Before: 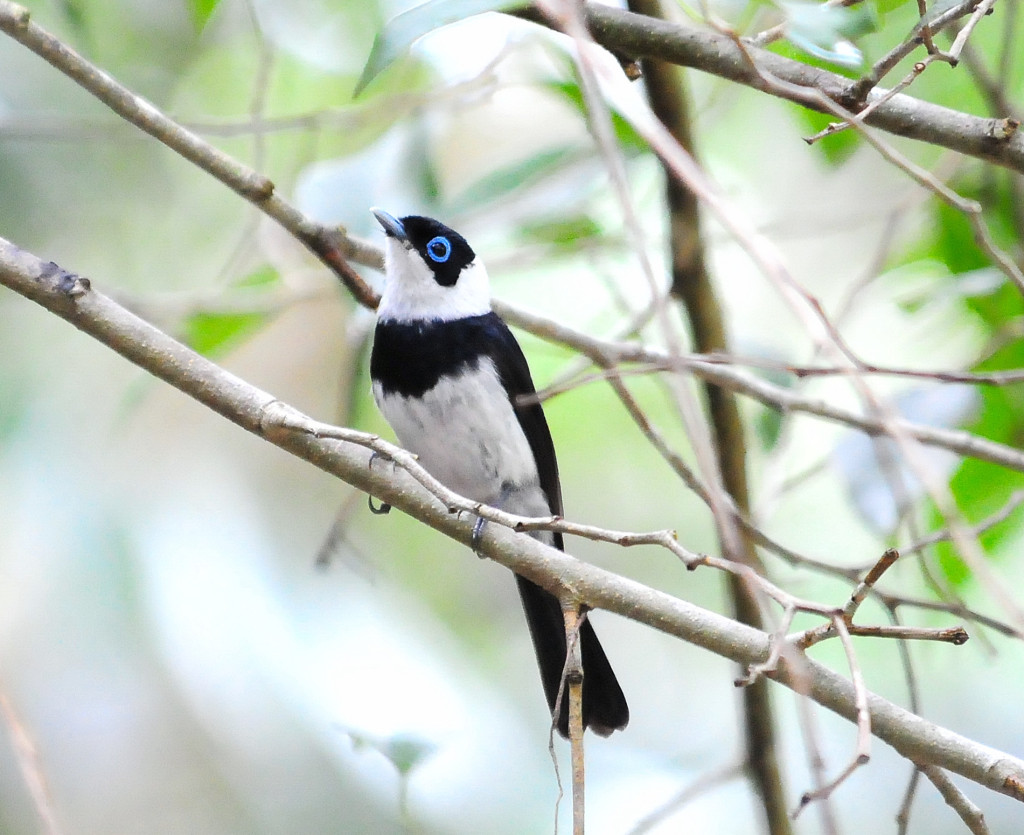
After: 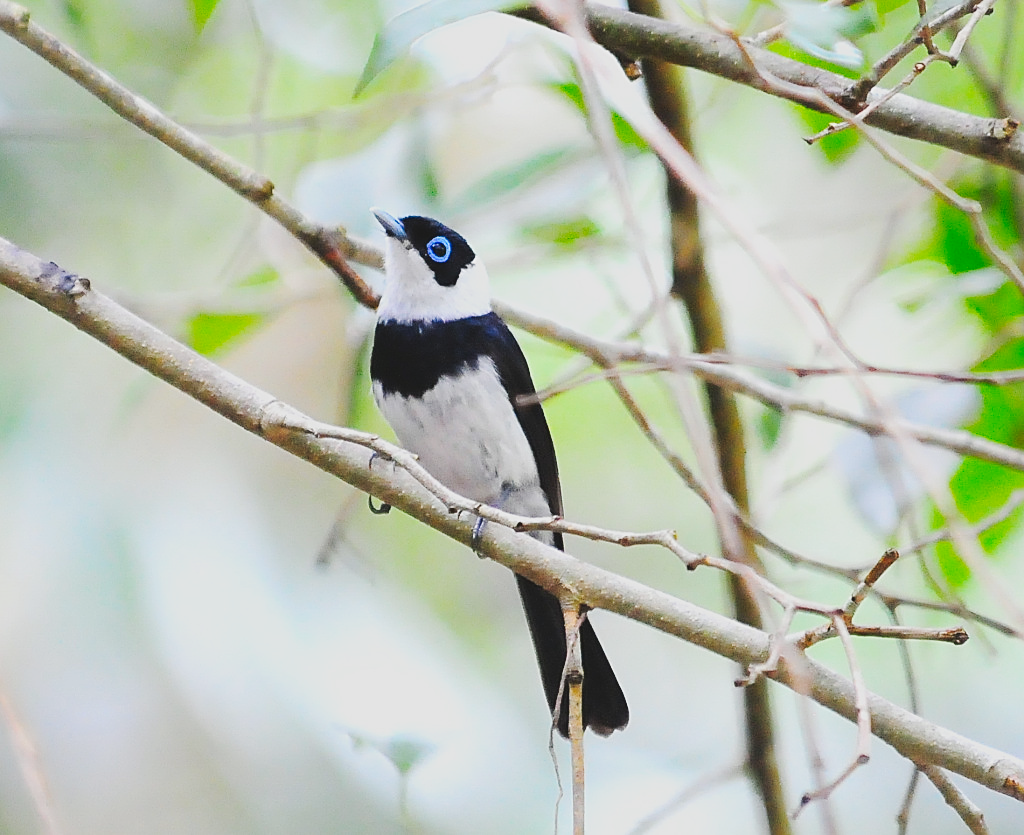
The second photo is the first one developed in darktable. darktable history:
tone curve: curves: ch0 [(0, 0) (0.003, 0.008) (0.011, 0.011) (0.025, 0.018) (0.044, 0.028) (0.069, 0.039) (0.1, 0.056) (0.136, 0.081) (0.177, 0.118) (0.224, 0.164) (0.277, 0.223) (0.335, 0.3) (0.399, 0.399) (0.468, 0.51) (0.543, 0.618) (0.623, 0.71) (0.709, 0.79) (0.801, 0.865) (0.898, 0.93) (1, 1)], preserve colors none
sharpen: on, module defaults
white balance: emerald 1
contrast brightness saturation: contrast -0.28
